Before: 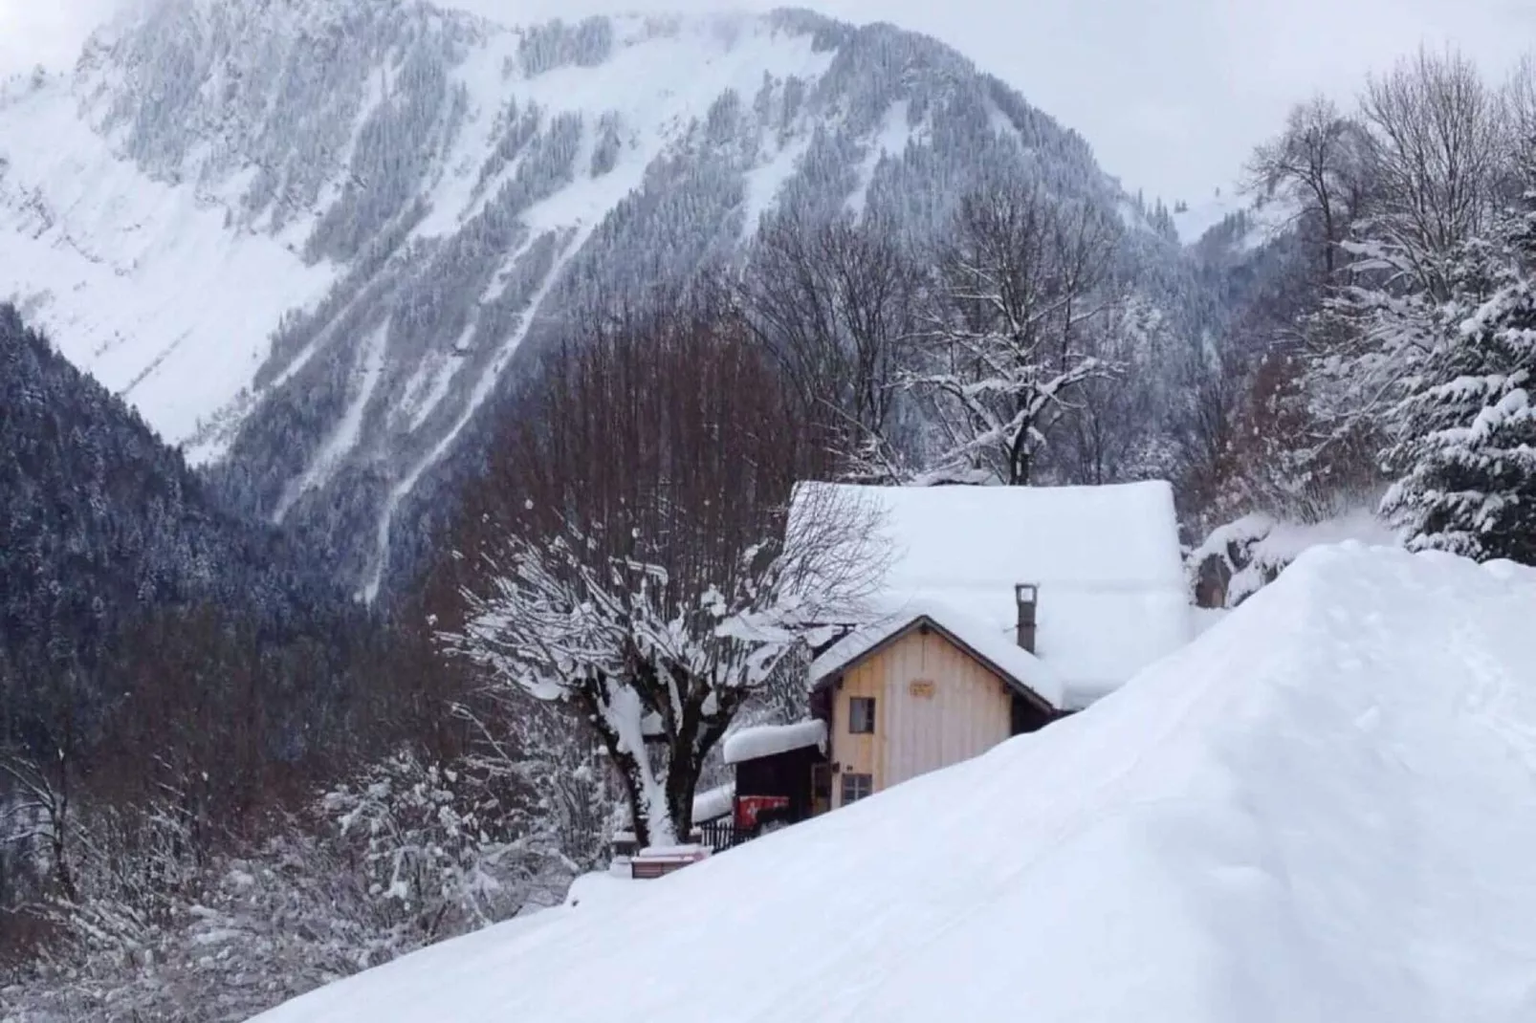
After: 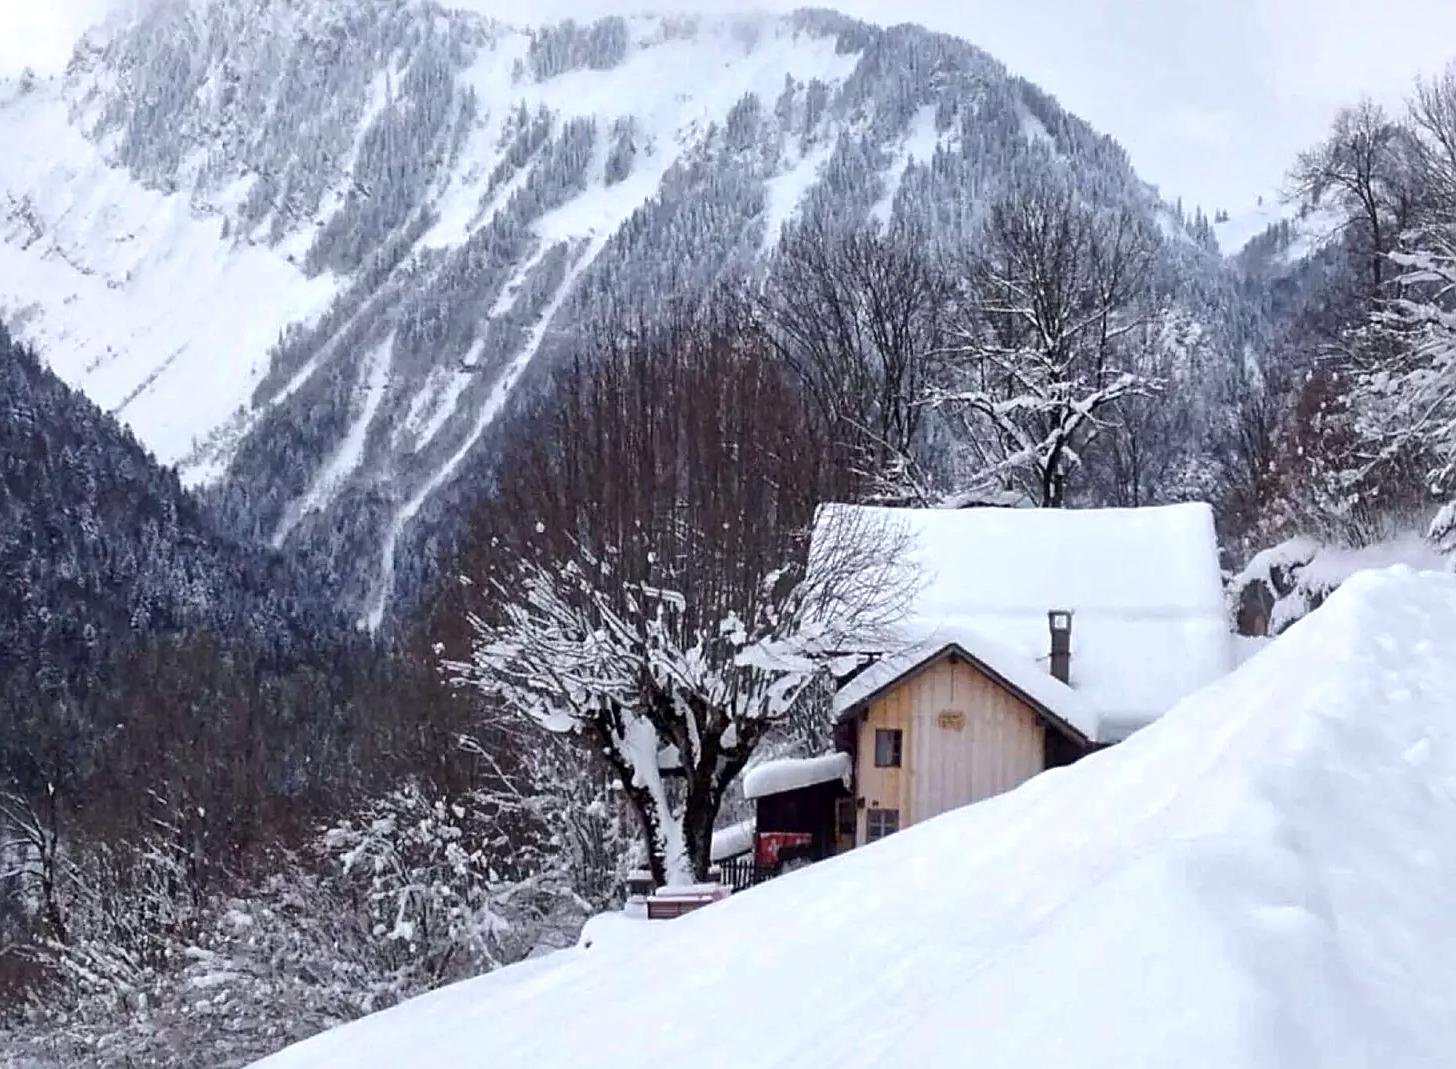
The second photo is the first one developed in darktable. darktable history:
local contrast: mode bilateral grid, contrast 49, coarseness 50, detail 150%, midtone range 0.2
exposure: exposure 0.189 EV, compensate highlight preservation false
sharpen: on, module defaults
crop and rotate: left 0.865%, right 8.469%
